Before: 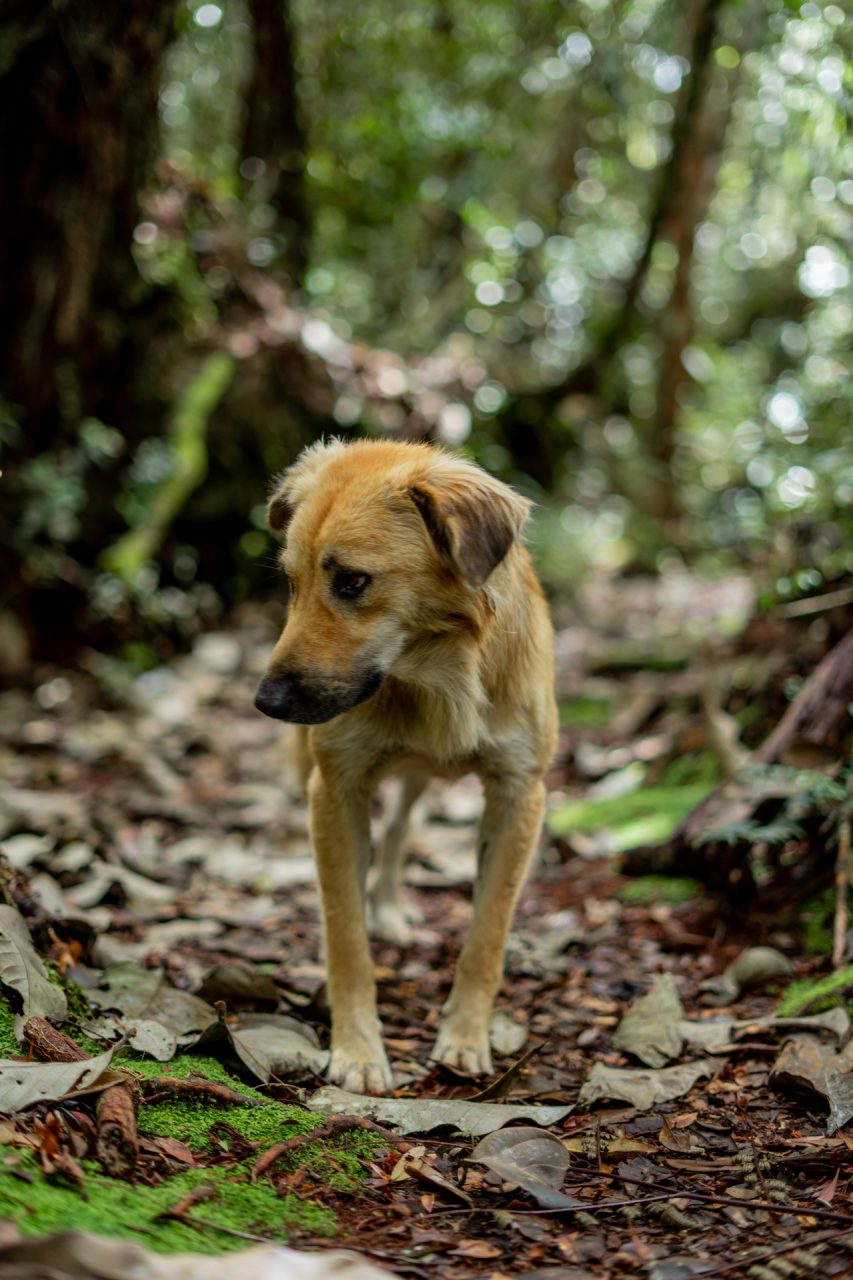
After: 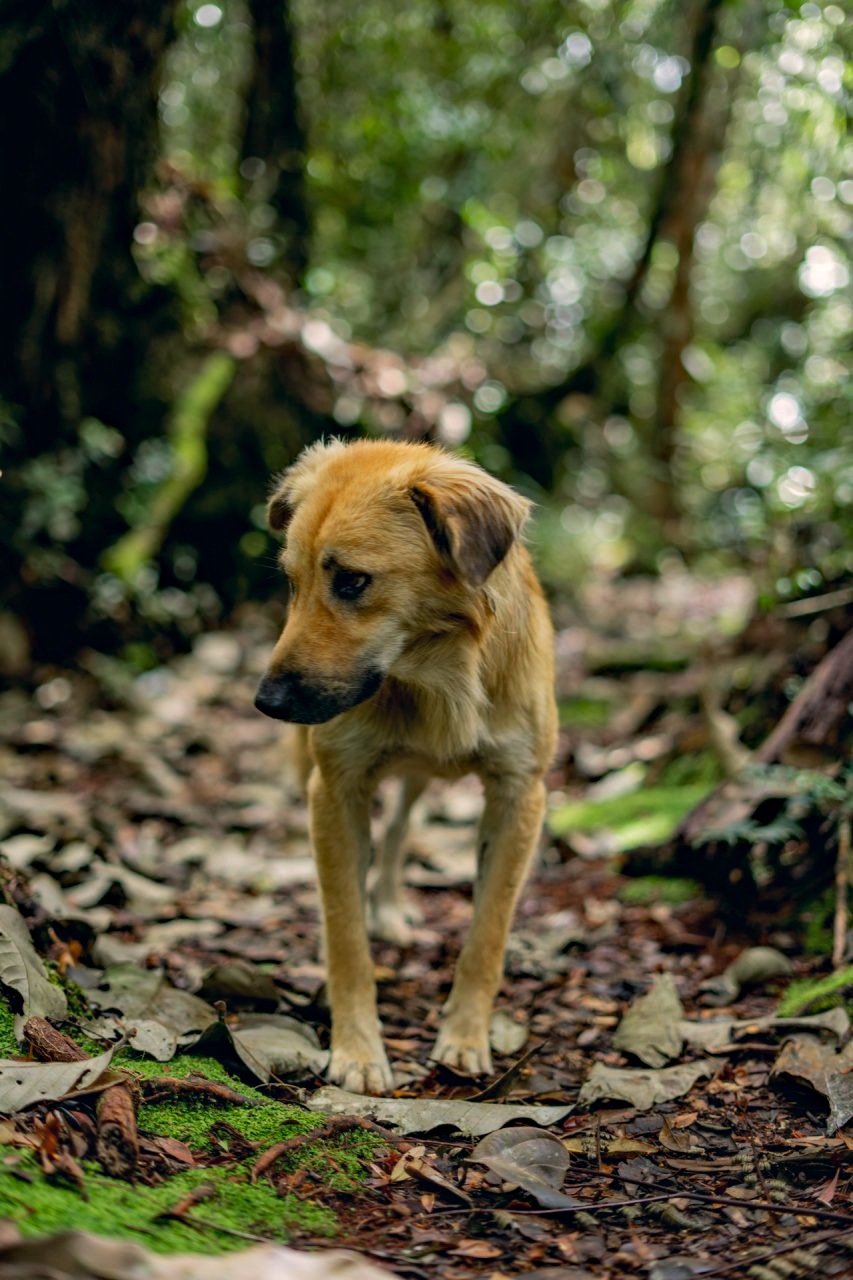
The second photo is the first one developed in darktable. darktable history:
haze removal: adaptive false
color correction: highlights a* 5.38, highlights b* 5.3, shadows a* -4.26, shadows b* -5.11
